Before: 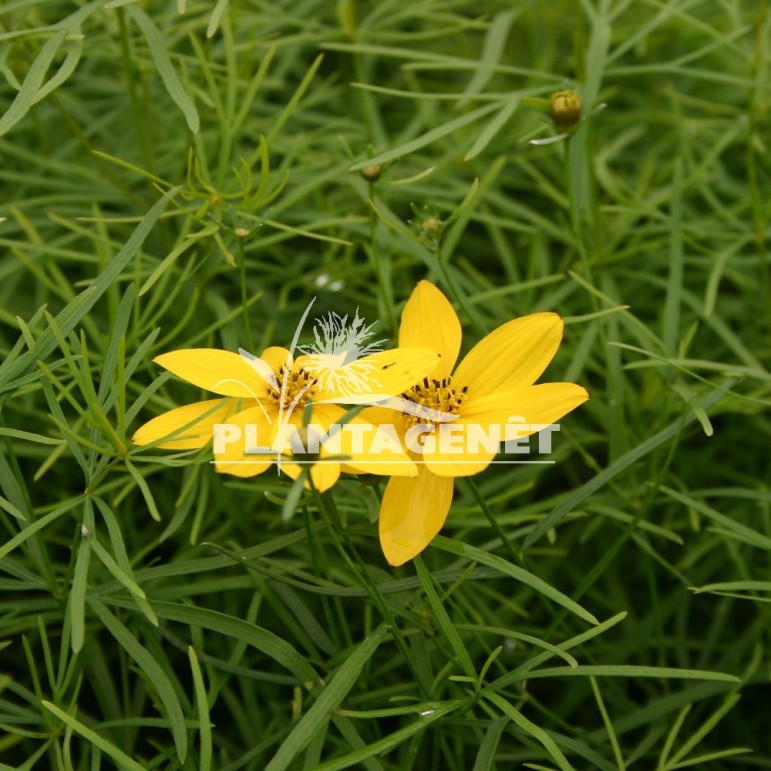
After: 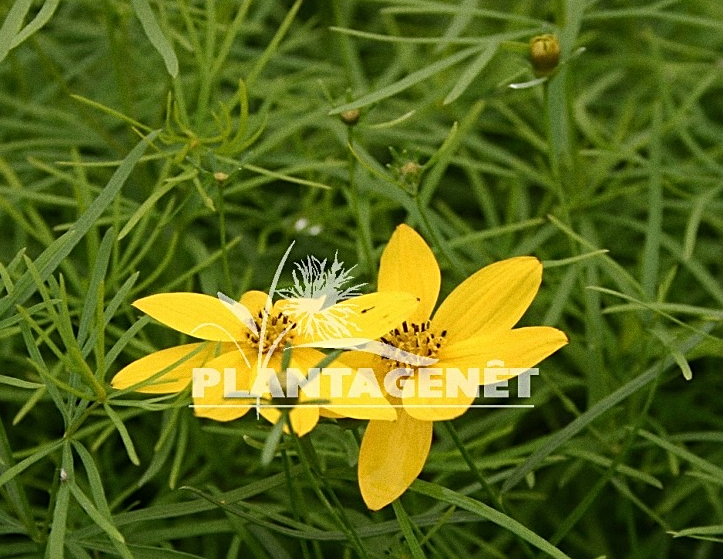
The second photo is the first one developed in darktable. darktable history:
grain: coarseness 0.09 ISO
crop: left 2.737%, top 7.287%, right 3.421%, bottom 20.179%
sharpen: amount 0.575
